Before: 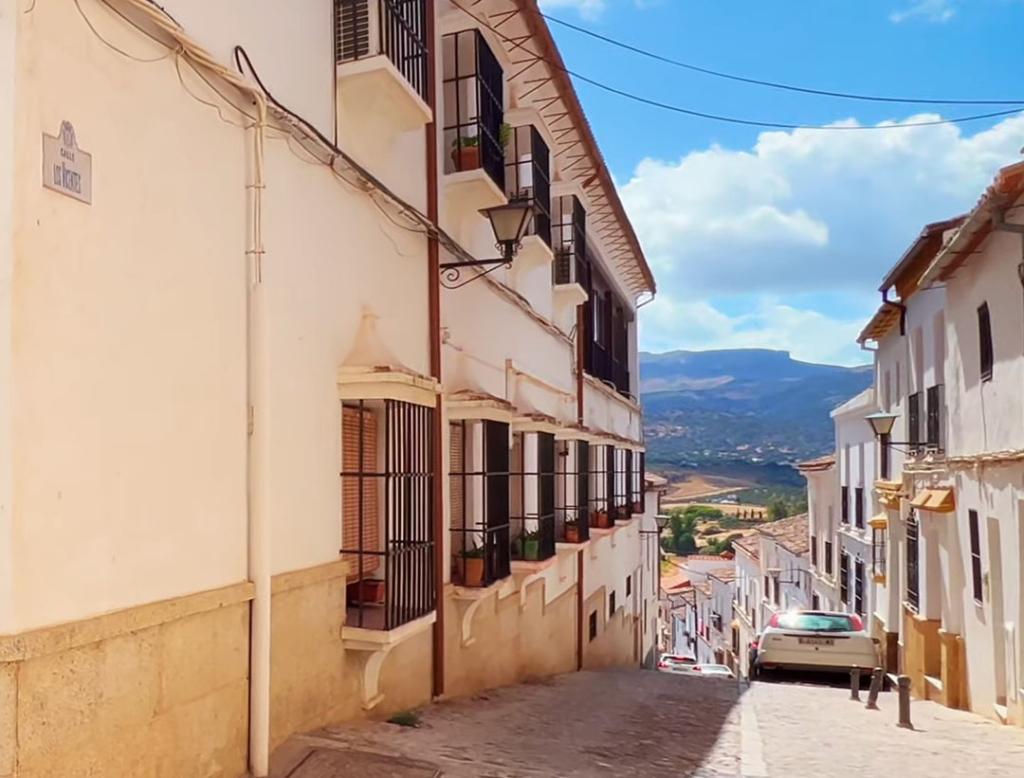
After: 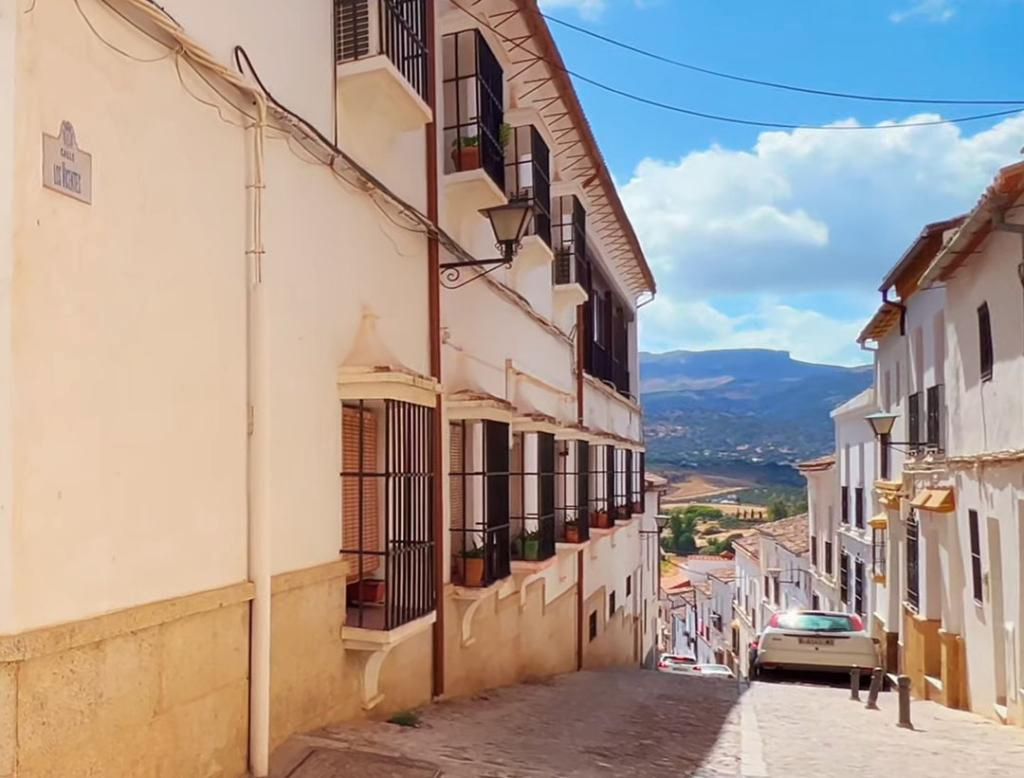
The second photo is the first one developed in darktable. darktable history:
shadows and highlights: shadows 25.39, highlights -24.46
